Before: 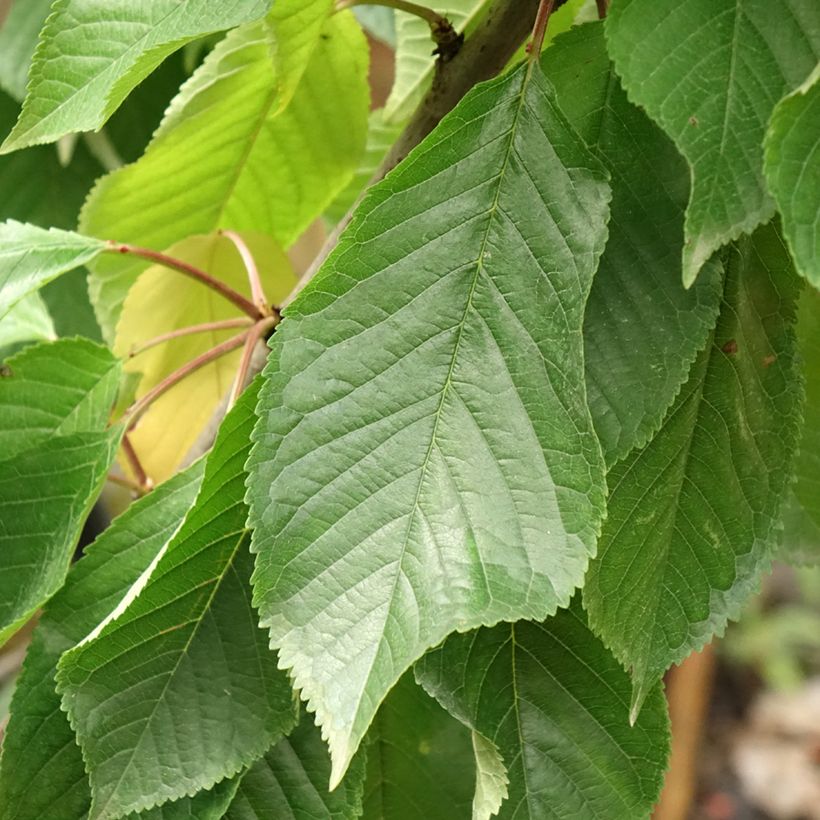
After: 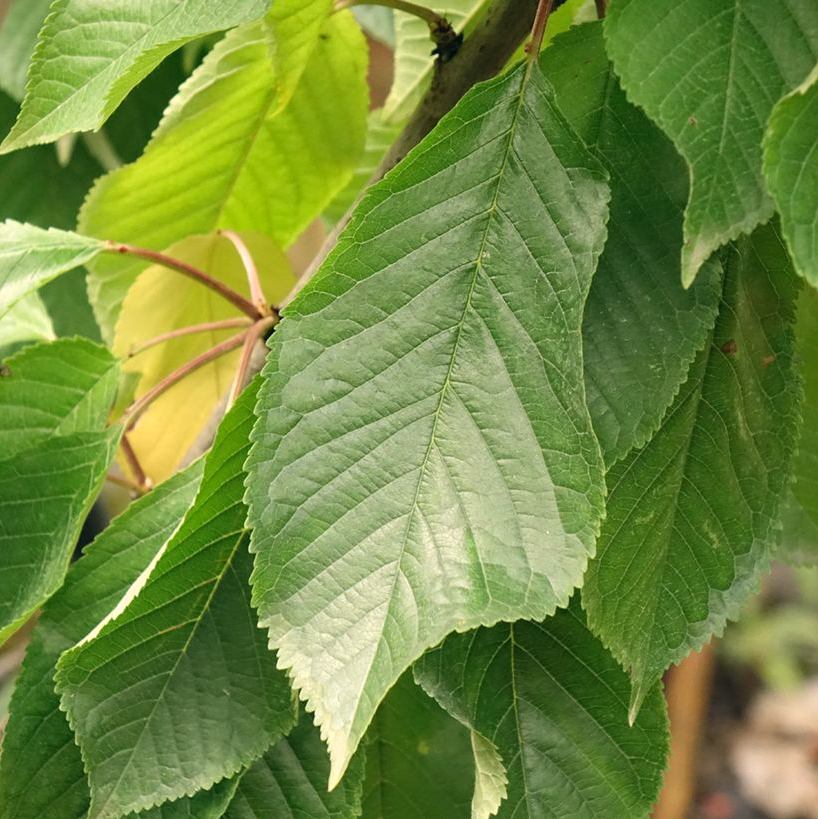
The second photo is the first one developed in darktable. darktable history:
color correction: highlights a* 5.41, highlights b* 5.35, shadows a* -4.18, shadows b* -4.99
crop and rotate: left 0.175%, bottom 0.001%
